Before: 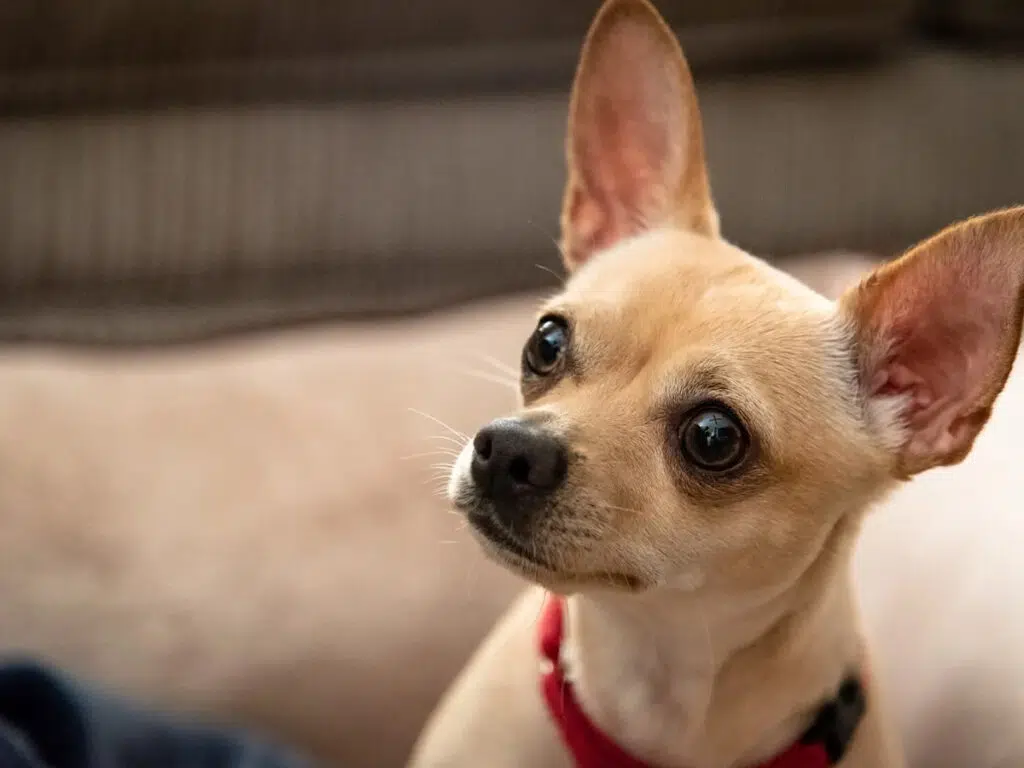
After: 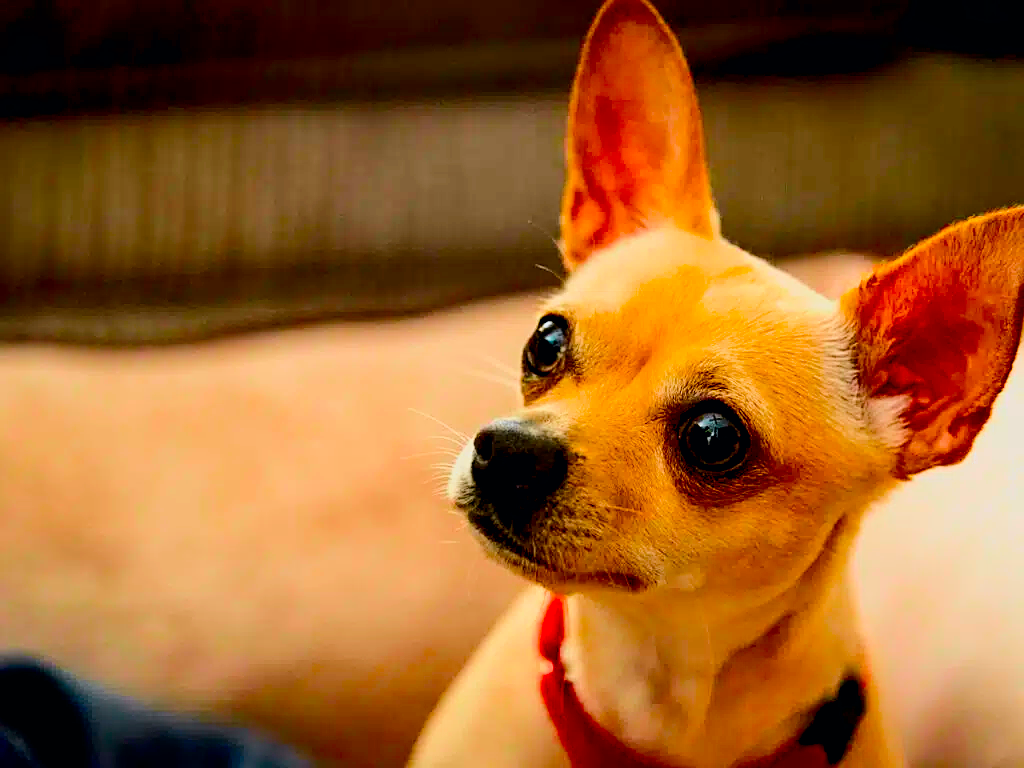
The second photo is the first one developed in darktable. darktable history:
color balance: input saturation 134.34%, contrast -10.04%, contrast fulcrum 19.67%, output saturation 133.51%
shadows and highlights: shadows 25, highlights -25
sharpen: on, module defaults
tone curve: curves: ch0 [(0, 0) (0.035, 0.017) (0.131, 0.108) (0.279, 0.279) (0.476, 0.554) (0.617, 0.693) (0.704, 0.77) (0.801, 0.854) (0.895, 0.927) (1, 0.976)]; ch1 [(0, 0) (0.318, 0.278) (0.444, 0.427) (0.493, 0.488) (0.504, 0.497) (0.537, 0.538) (0.594, 0.616) (0.746, 0.764) (1, 1)]; ch2 [(0, 0) (0.316, 0.292) (0.381, 0.37) (0.423, 0.448) (0.476, 0.482) (0.502, 0.495) (0.529, 0.547) (0.583, 0.608) (0.639, 0.657) (0.7, 0.7) (0.861, 0.808) (1, 0.951)], color space Lab, independent channels, preserve colors none
filmic rgb: black relative exposure -7.75 EV, white relative exposure 4.4 EV, threshold 3 EV, target black luminance 0%, hardness 3.76, latitude 50.51%, contrast 1.074, highlights saturation mix 10%, shadows ↔ highlights balance -0.22%, color science v4 (2020), enable highlight reconstruction true
exposure: black level correction 0.01, exposure 0.014 EV, compensate highlight preservation false
contrast brightness saturation: contrast 0.15, brightness -0.01, saturation 0.1
